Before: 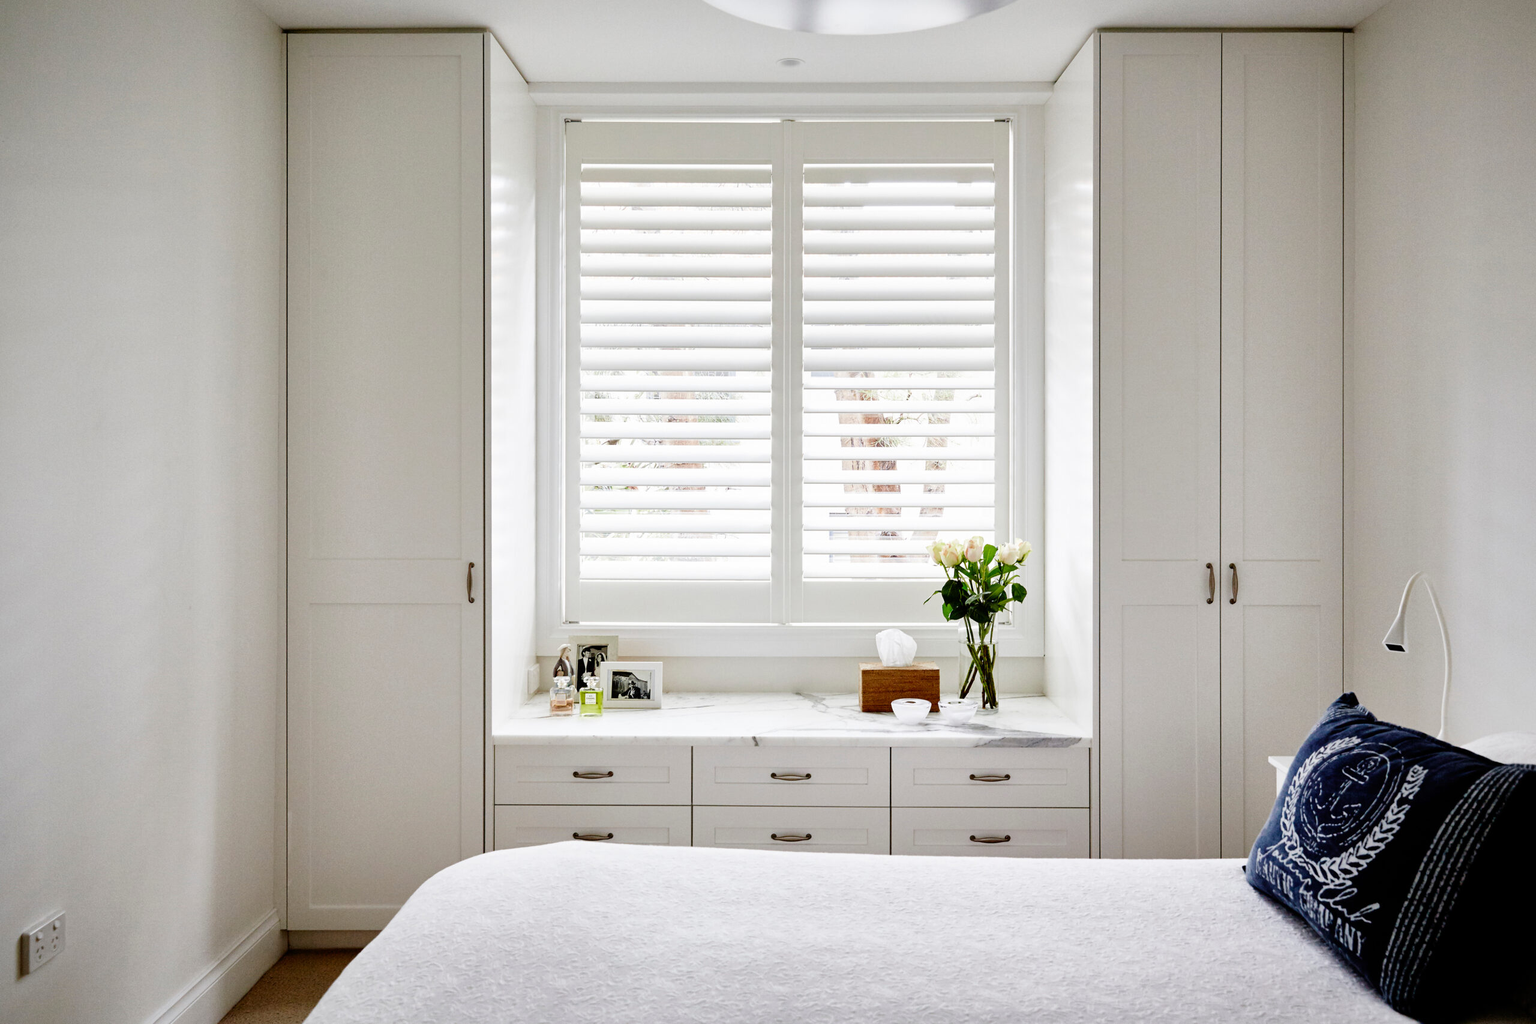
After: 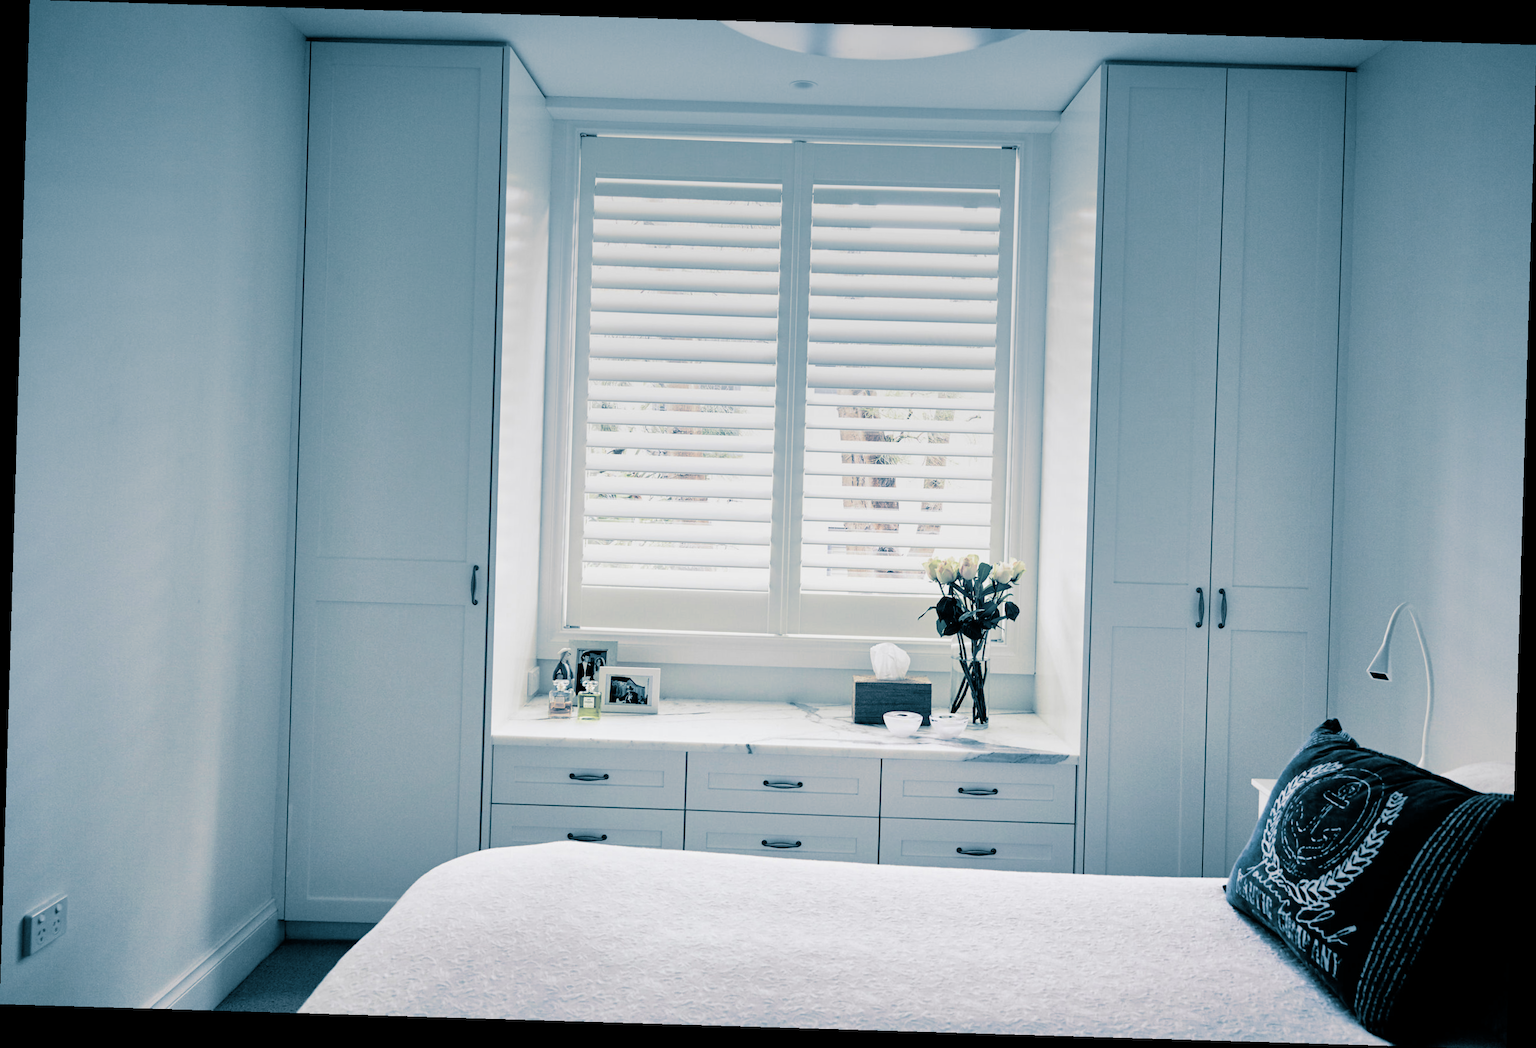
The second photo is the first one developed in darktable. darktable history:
color zones: curves: ch1 [(0.239, 0.552) (0.75, 0.5)]; ch2 [(0.25, 0.462) (0.749, 0.457)], mix 25.94%
split-toning: shadows › hue 212.4°, balance -70
rotate and perspective: rotation 1.72°, automatic cropping off
graduated density: on, module defaults
